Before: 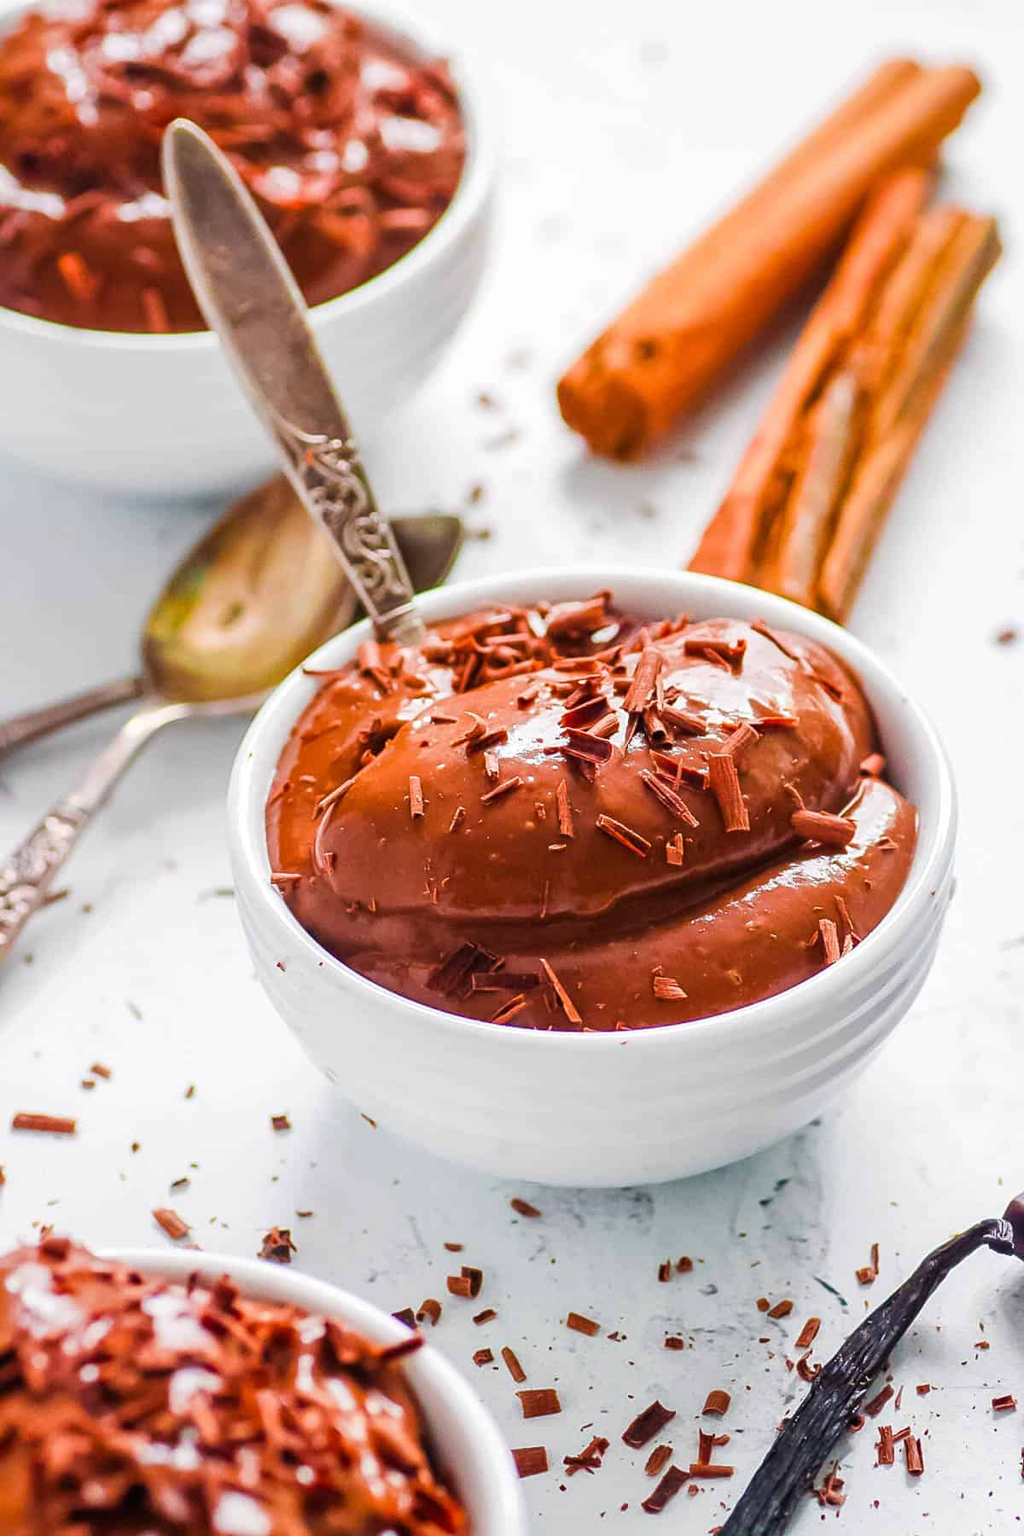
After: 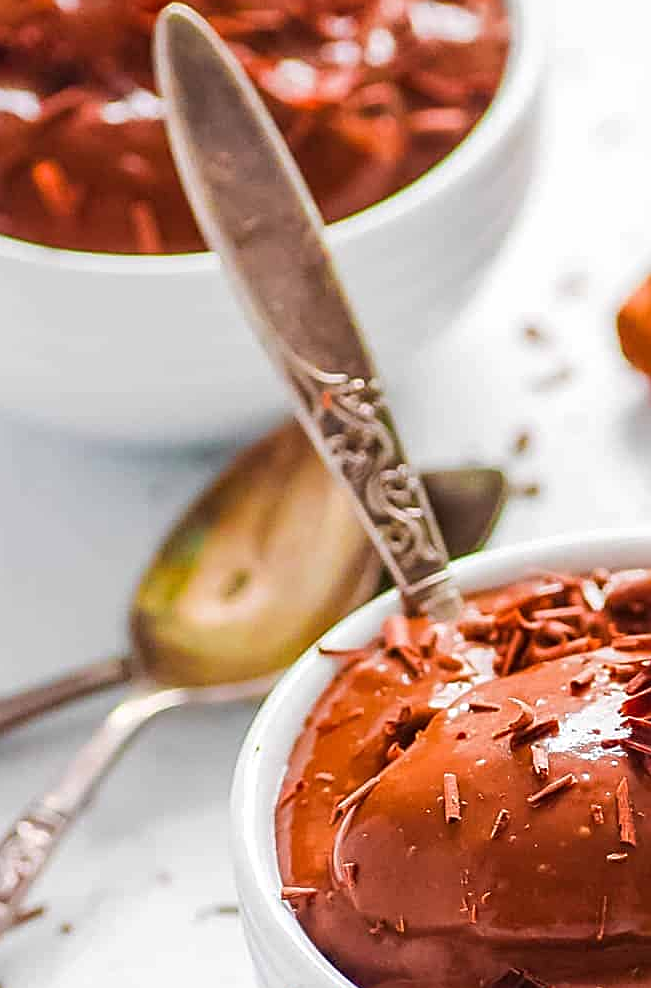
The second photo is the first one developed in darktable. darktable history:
crop and rotate: left 3.063%, top 7.558%, right 42.636%, bottom 37.521%
sharpen: on, module defaults
tone equalizer: edges refinement/feathering 500, mask exposure compensation -1.57 EV, preserve details no
